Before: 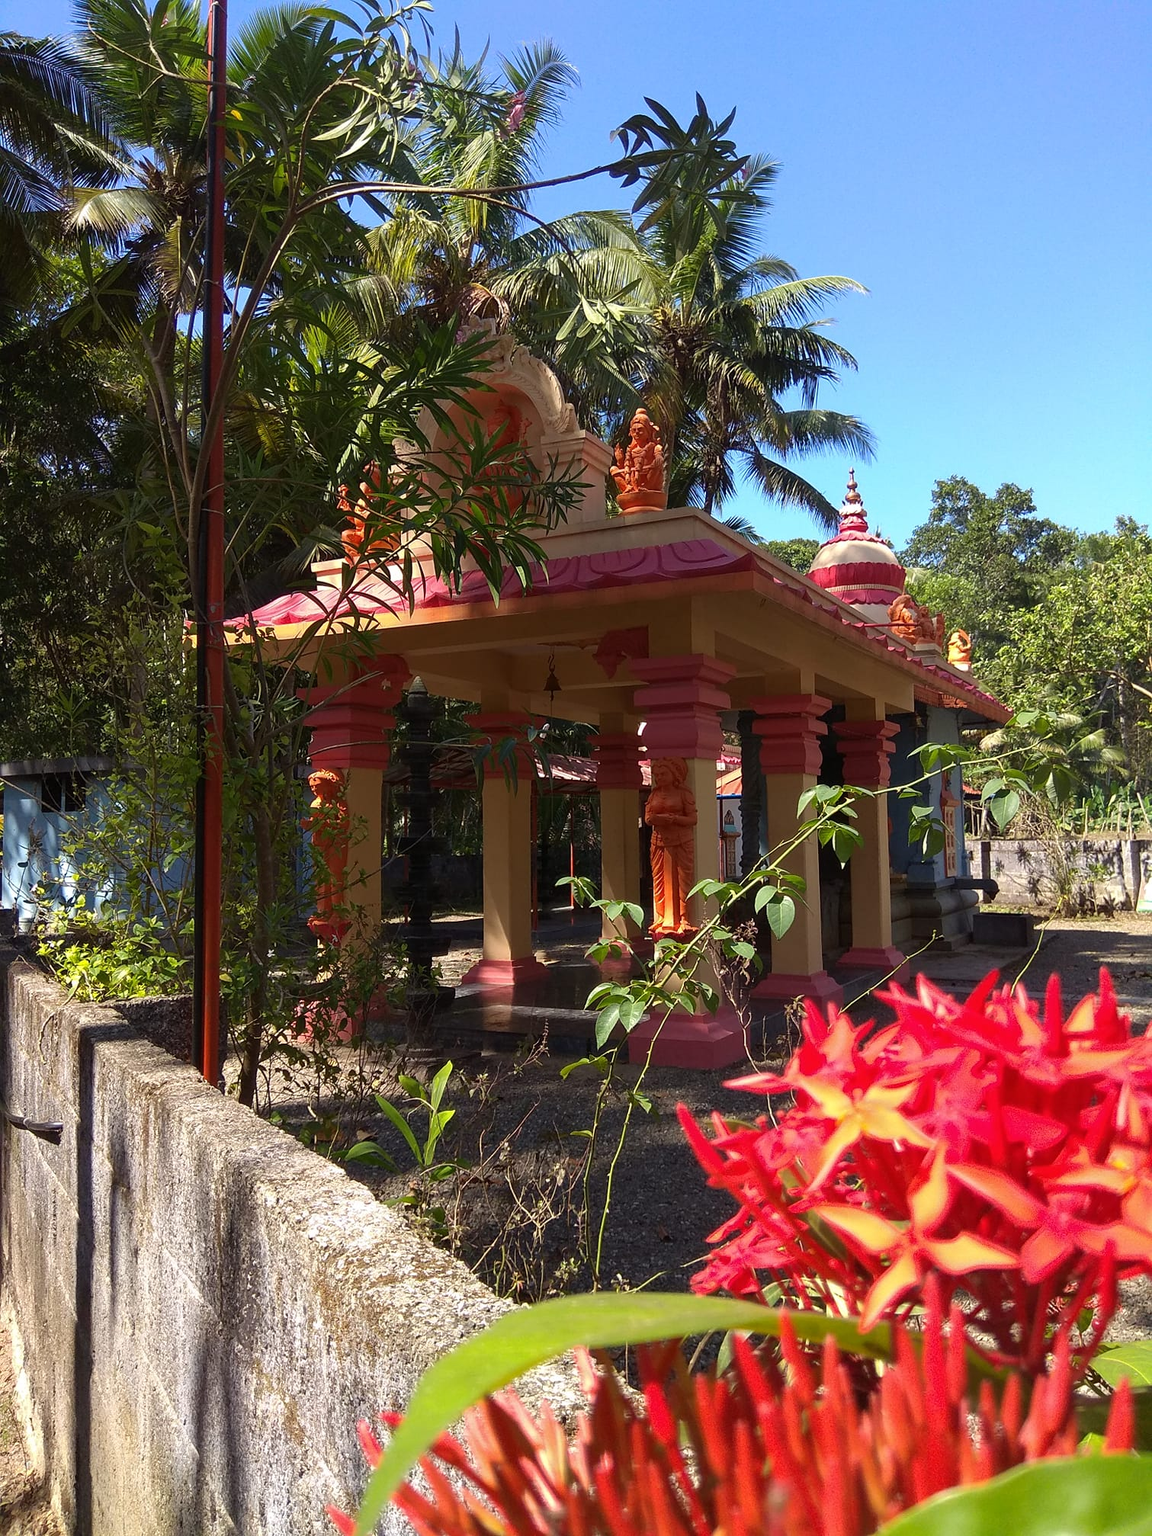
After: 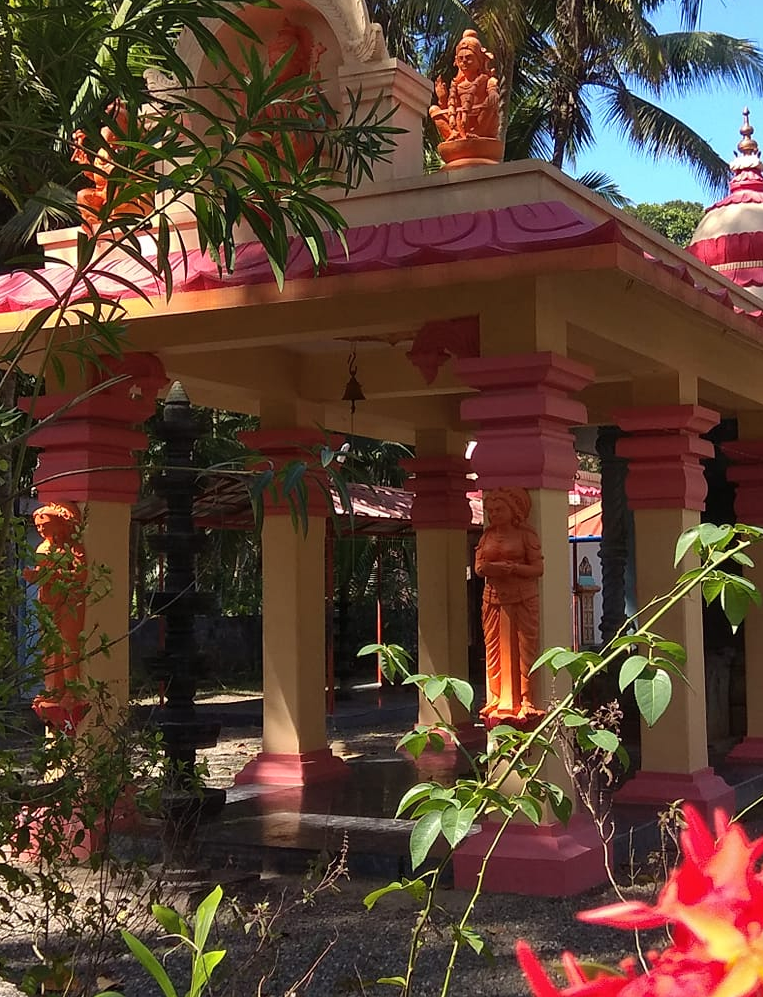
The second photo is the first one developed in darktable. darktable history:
shadows and highlights: shadows 35.12, highlights -35.16, highlights color adjustment 45.44%, soften with gaussian
crop: left 24.589%, top 25.122%, right 24.909%, bottom 25.377%
